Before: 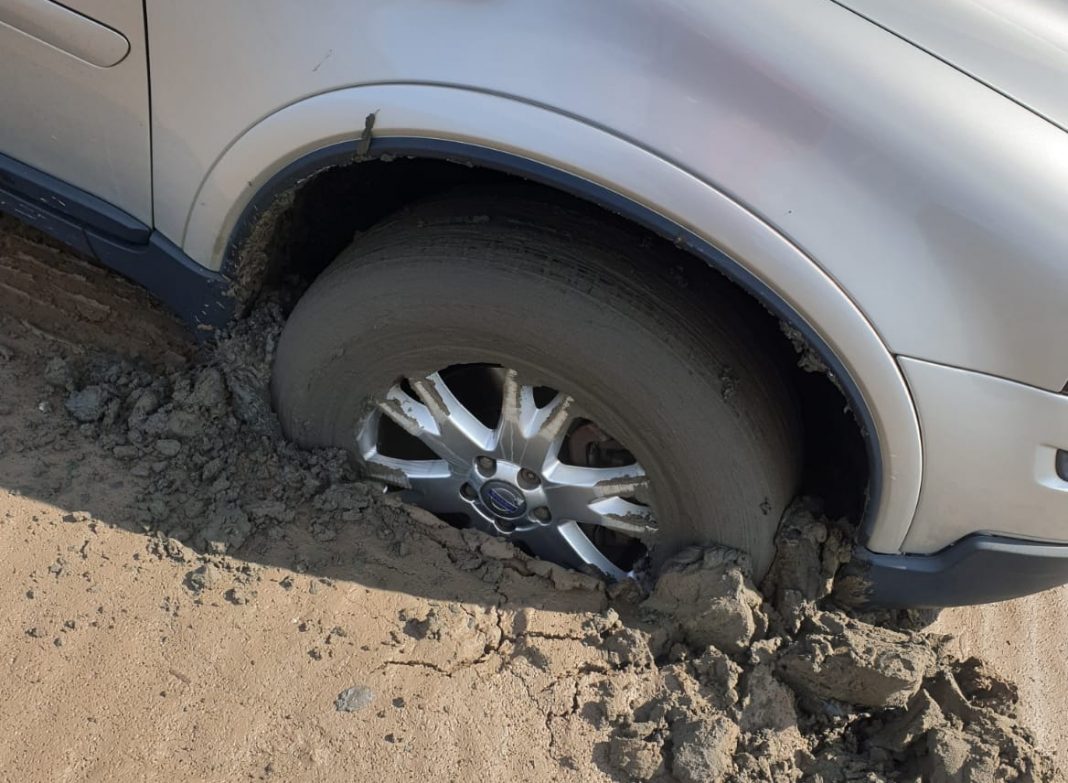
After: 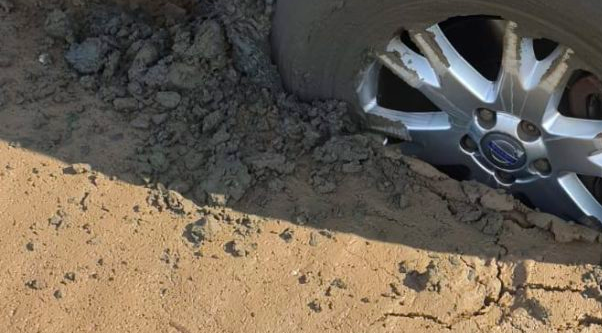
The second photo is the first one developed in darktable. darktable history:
color balance rgb: linear chroma grading › global chroma 10%, perceptual saturation grading › global saturation 30%, global vibrance 10%
crop: top 44.483%, right 43.593%, bottom 12.892%
